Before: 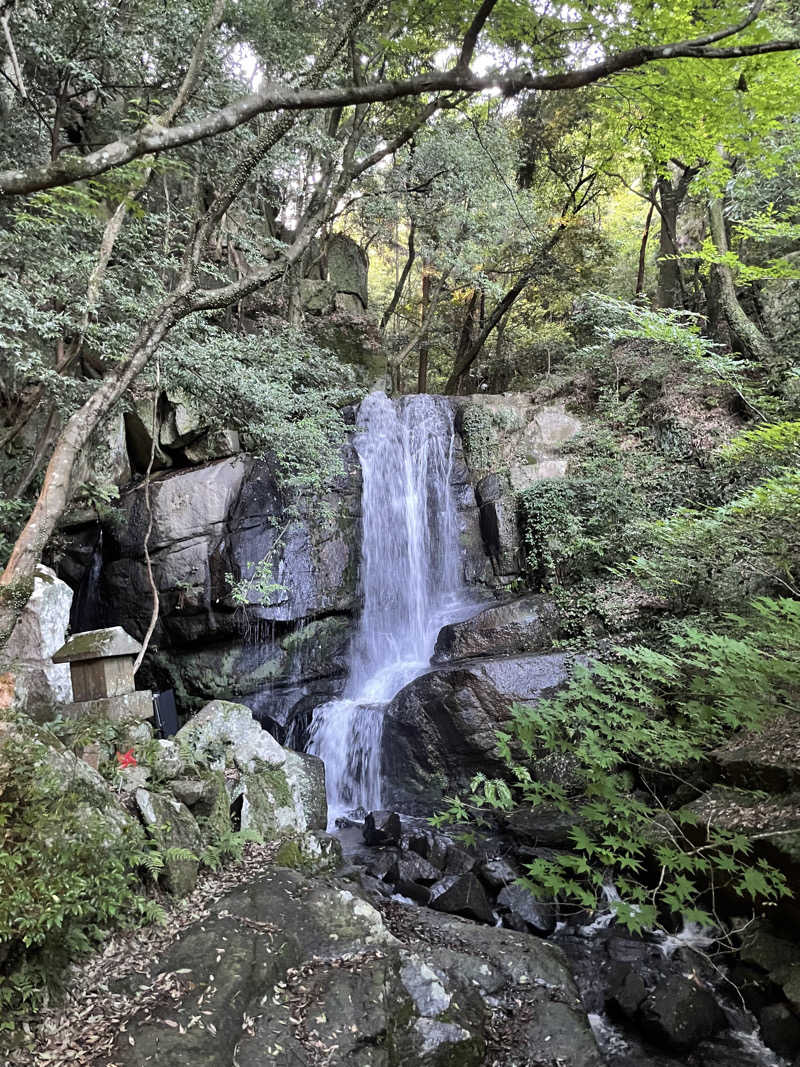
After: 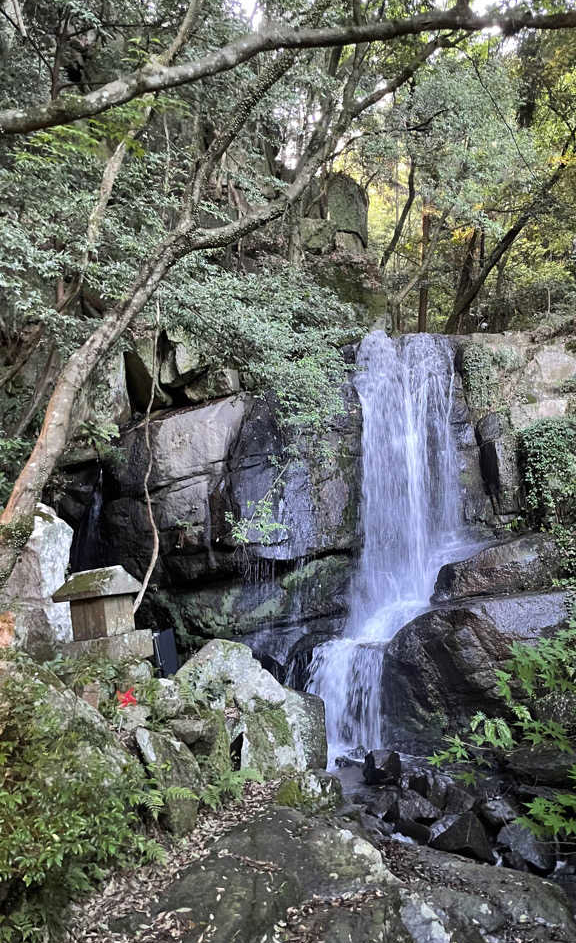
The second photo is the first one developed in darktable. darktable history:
crop: top 5.808%, right 27.885%, bottom 5.734%
shadows and highlights: shadows -24.13, highlights 49.21, soften with gaussian
color correction: highlights b* -0.022, saturation 1.12
